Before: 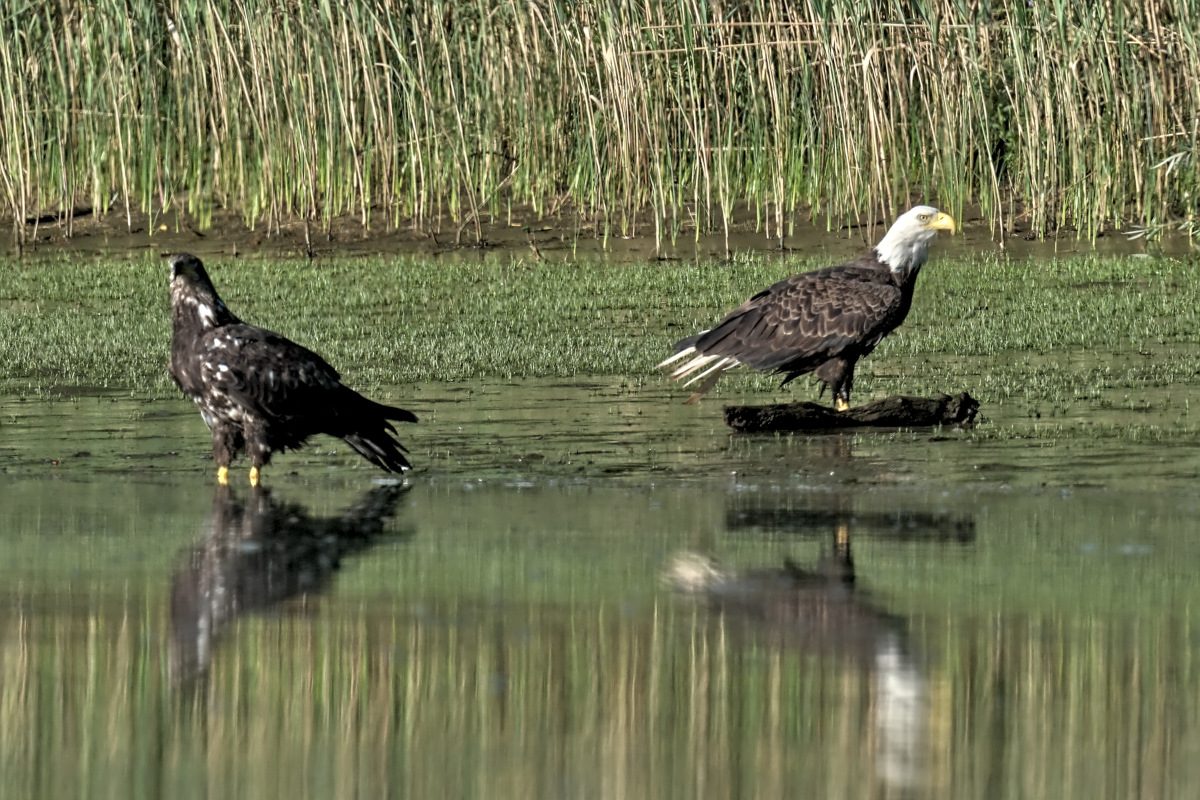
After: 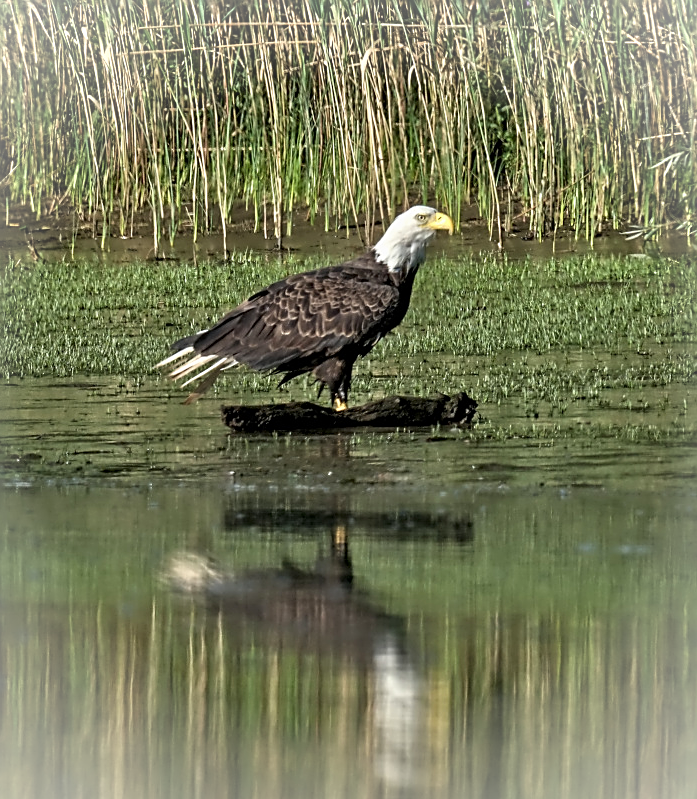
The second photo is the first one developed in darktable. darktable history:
crop: left 41.841%
exposure: exposure -0.052 EV, compensate exposure bias true, compensate highlight preservation false
contrast brightness saturation: contrast 0.095, saturation -0.363
color correction: highlights b* -0.03, saturation 1.8
vignetting: brightness 0.287, saturation -0.003, unbound false
sharpen: on, module defaults
